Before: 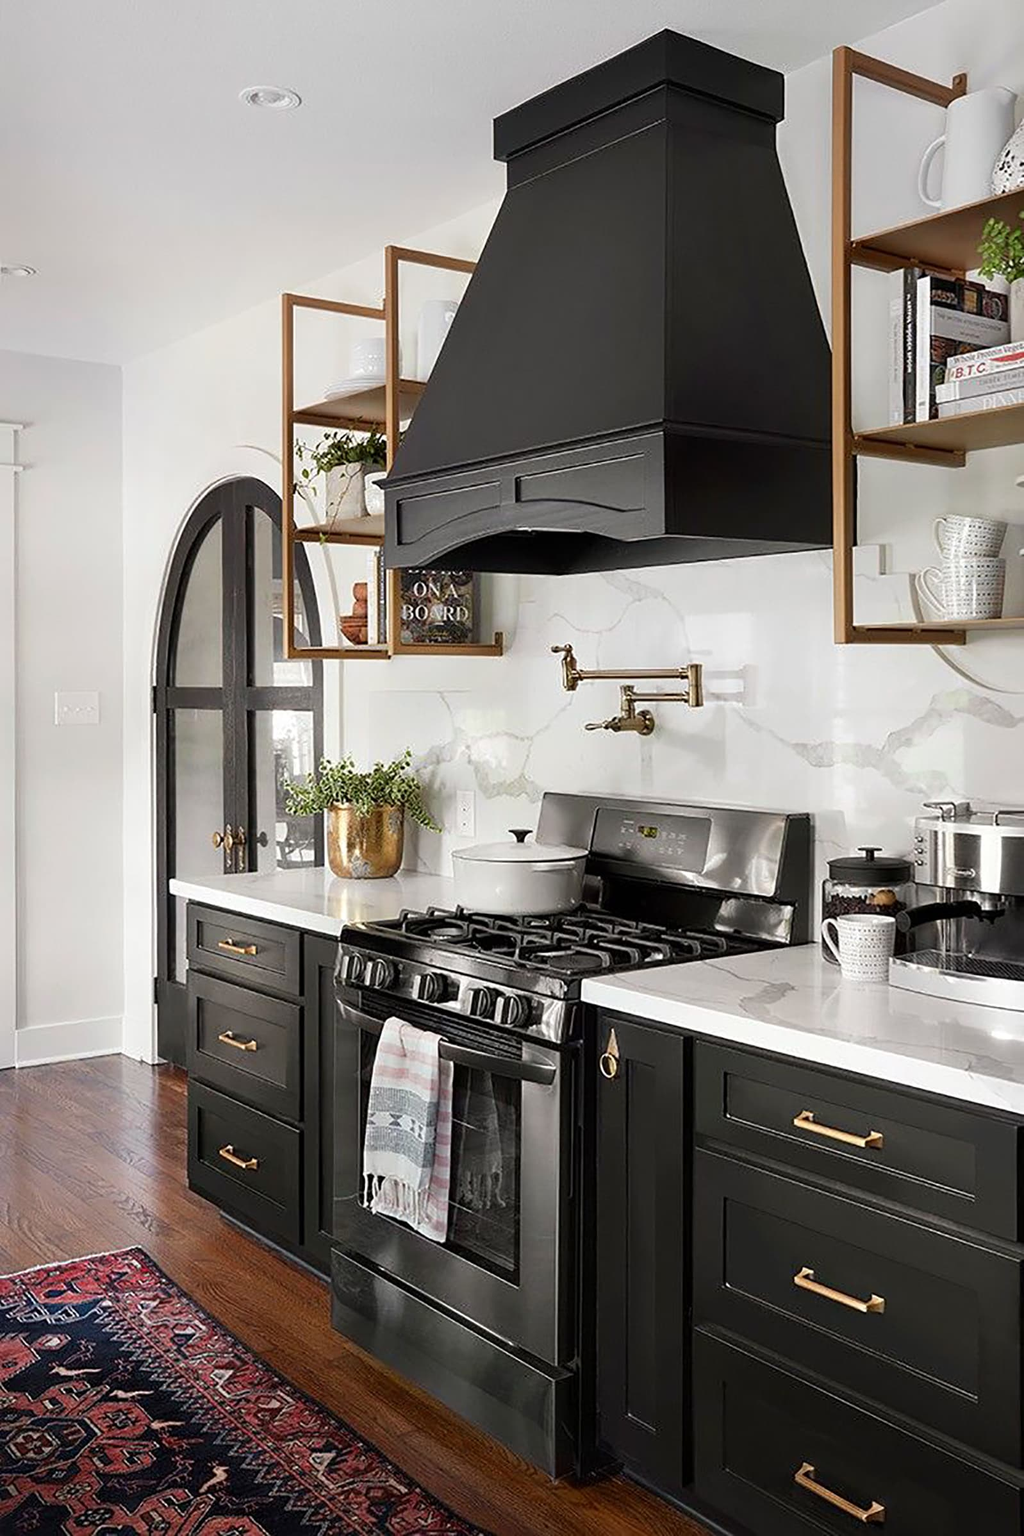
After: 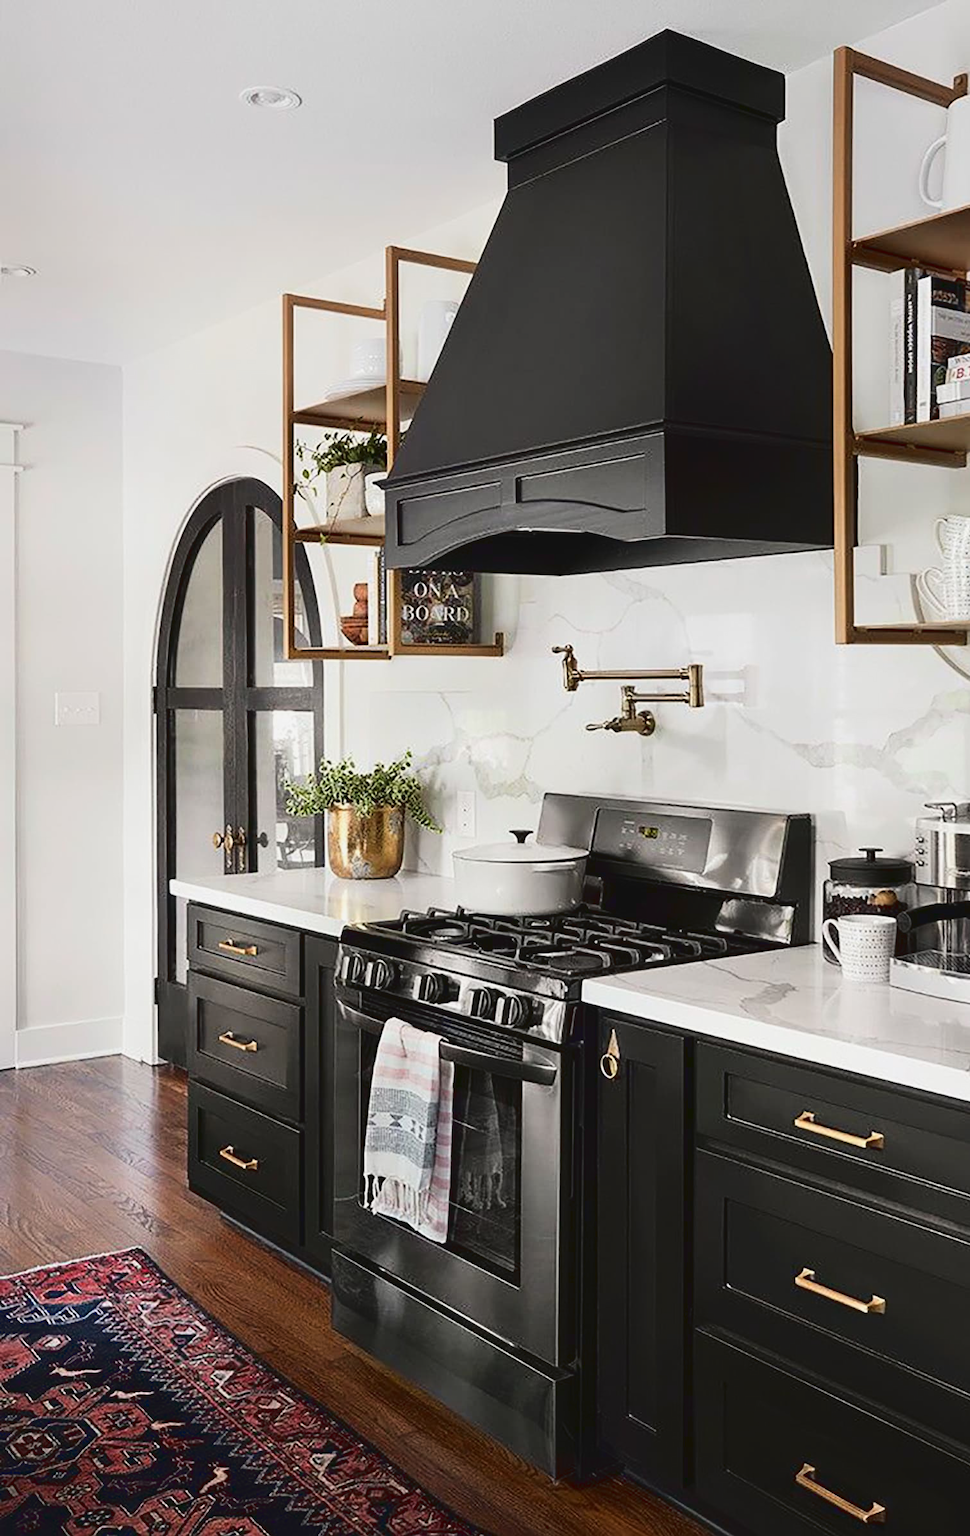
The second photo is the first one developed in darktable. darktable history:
crop and rotate: left 0%, right 5.211%
tone curve: curves: ch0 [(0, 0.047) (0.15, 0.127) (0.46, 0.466) (0.751, 0.788) (1, 0.961)]; ch1 [(0, 0) (0.43, 0.408) (0.476, 0.469) (0.505, 0.501) (0.553, 0.557) (0.592, 0.58) (0.631, 0.625) (1, 1)]; ch2 [(0, 0) (0.505, 0.495) (0.55, 0.557) (0.583, 0.573) (1, 1)], color space Lab, linked channels, preserve colors none
